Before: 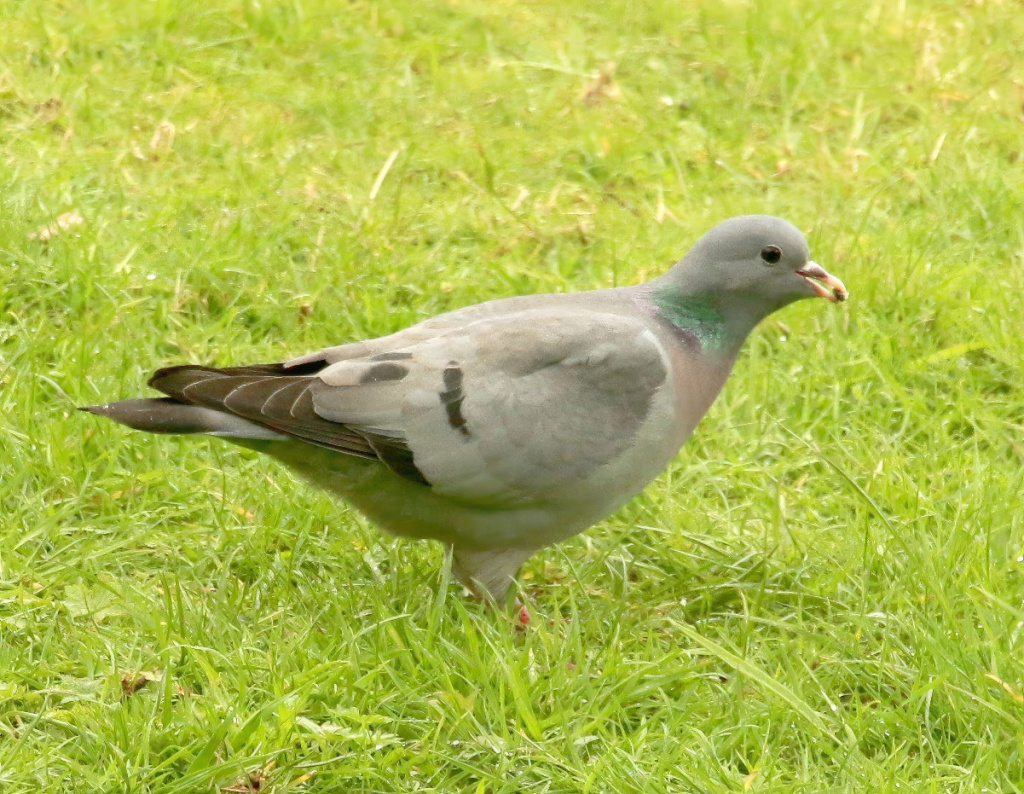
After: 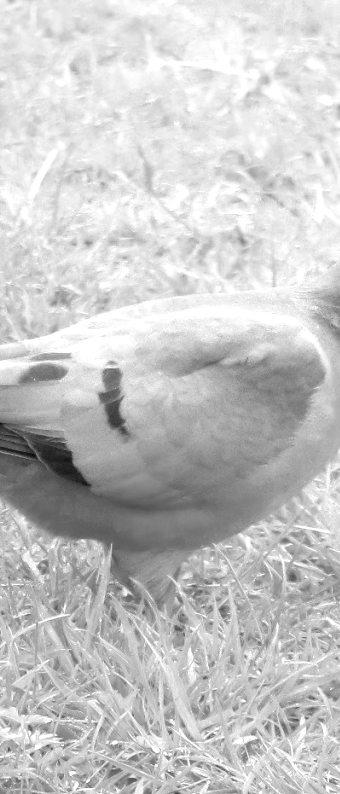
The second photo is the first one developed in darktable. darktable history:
crop: left 33.36%, right 33.36%
monochrome: on, module defaults
rotate and perspective: automatic cropping original format, crop left 0, crop top 0
exposure: black level correction 0.001, exposure 0.5 EV, compensate exposure bias true, compensate highlight preservation false
